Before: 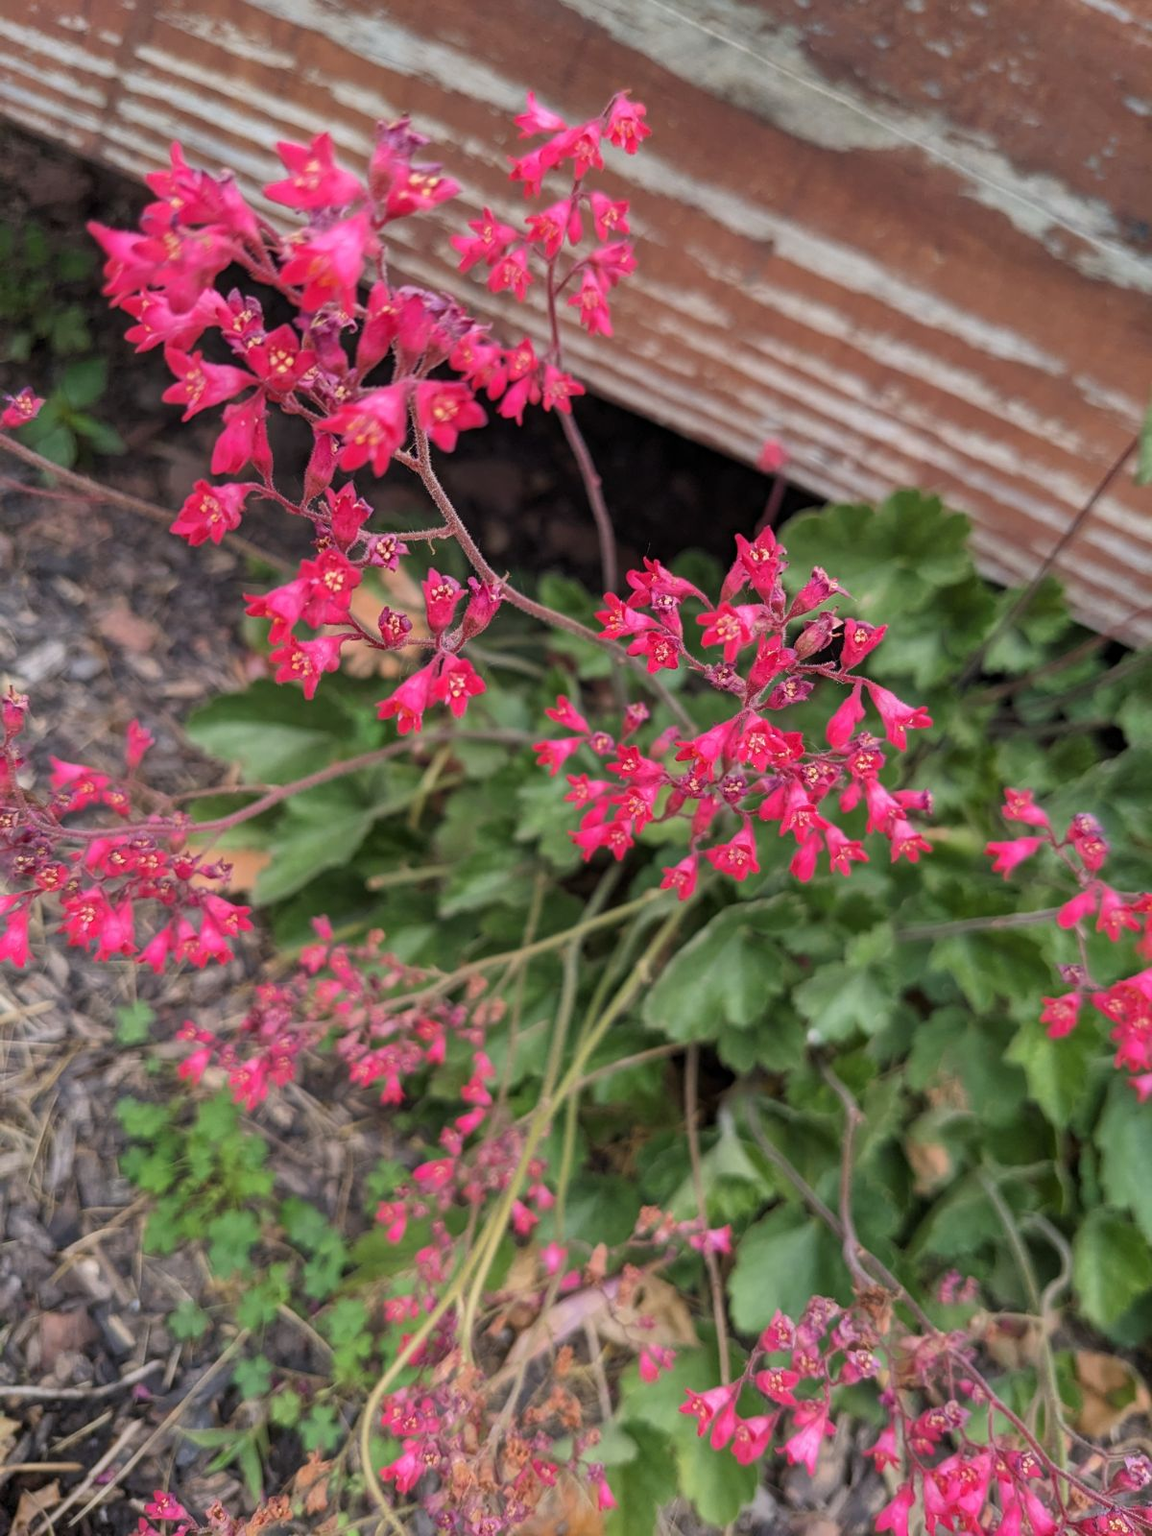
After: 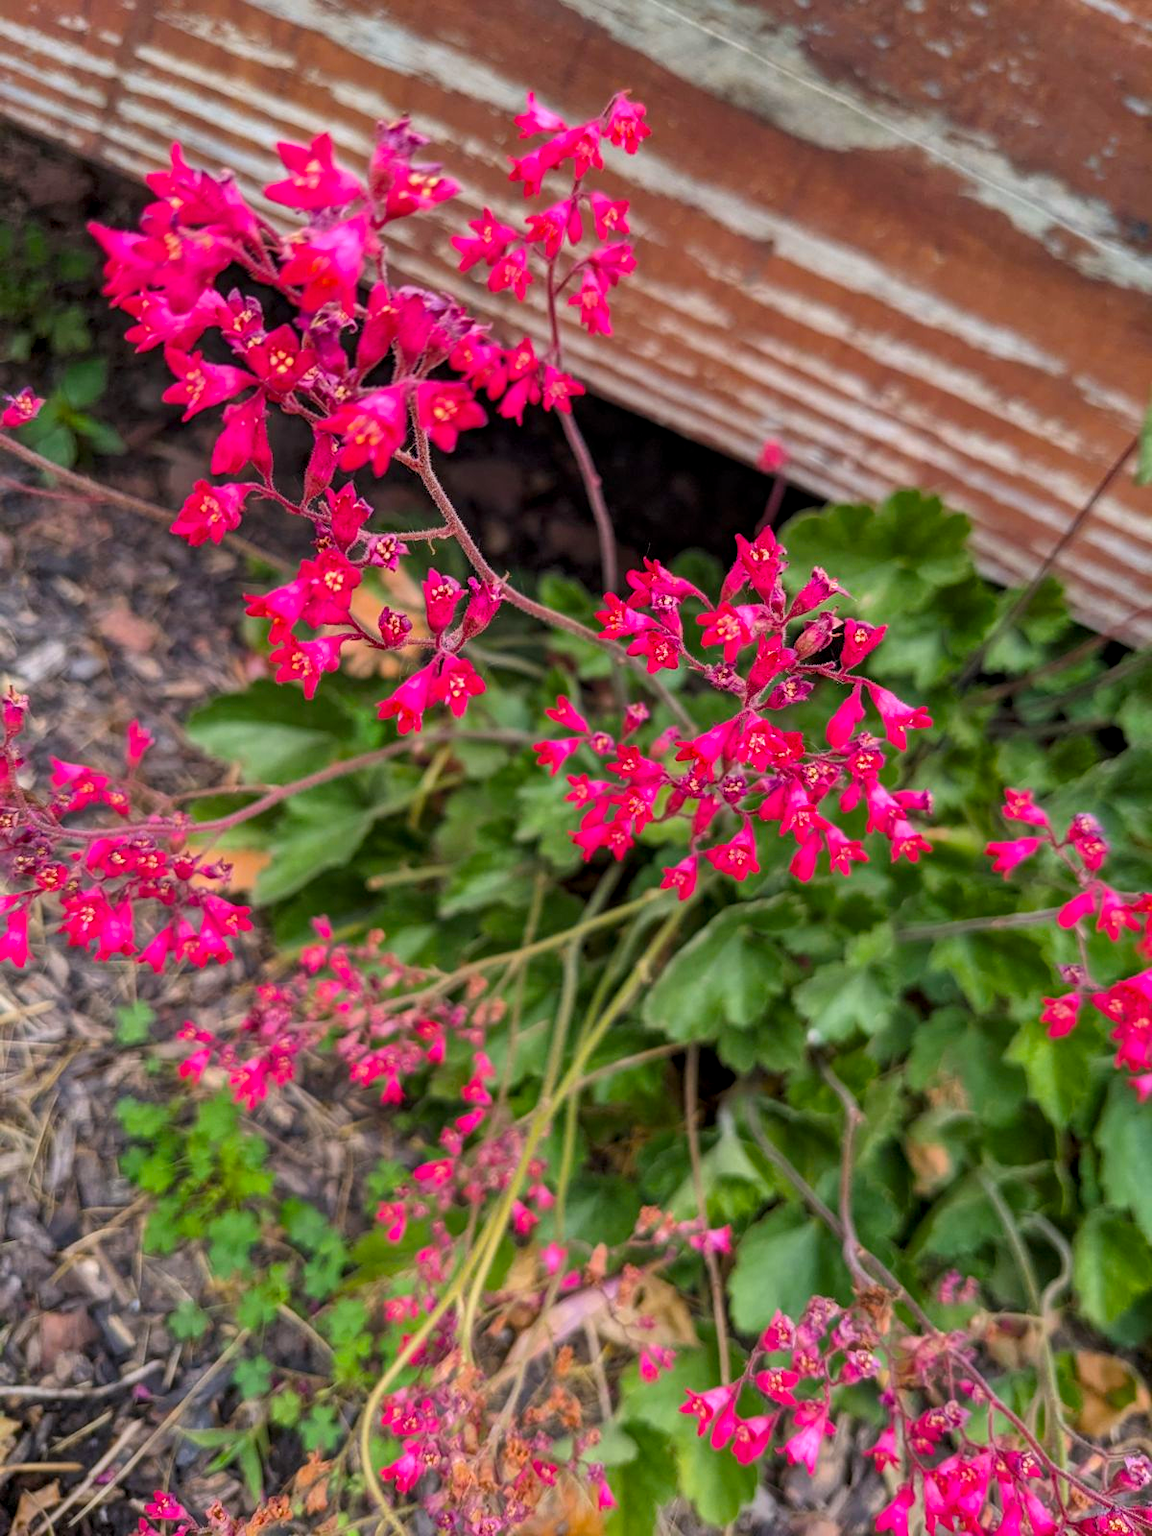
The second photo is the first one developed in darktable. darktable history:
shadows and highlights: shadows 25, highlights -48, soften with gaussian
local contrast: on, module defaults
color balance rgb: linear chroma grading › global chroma 10%, perceptual saturation grading › global saturation 30%, global vibrance 10%
